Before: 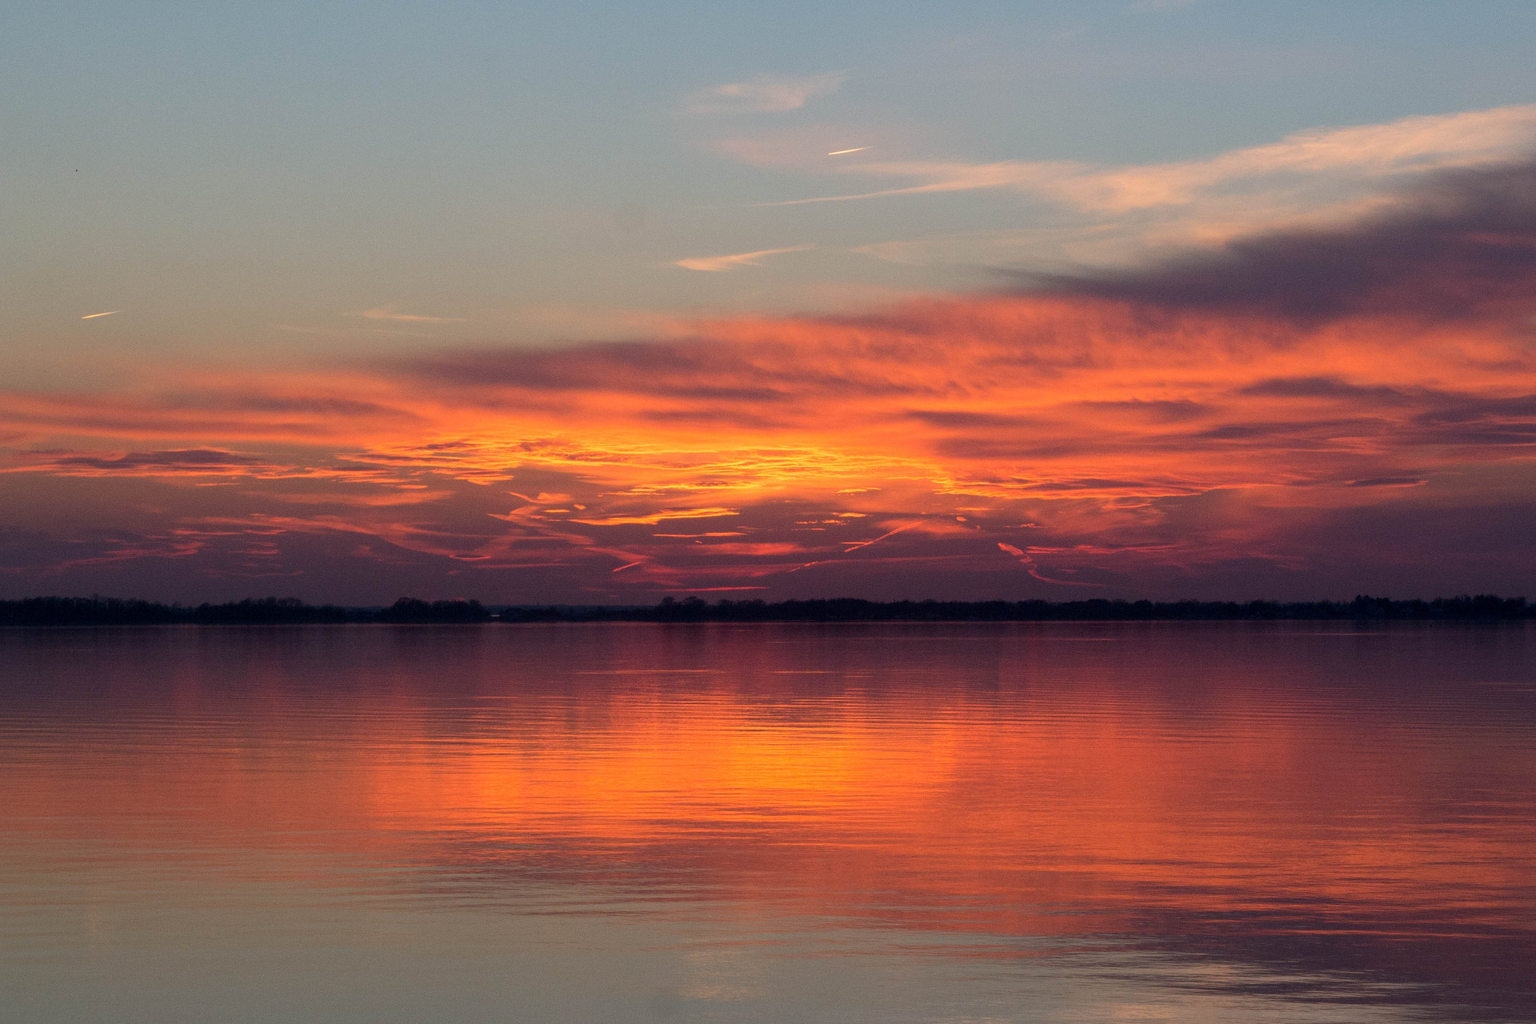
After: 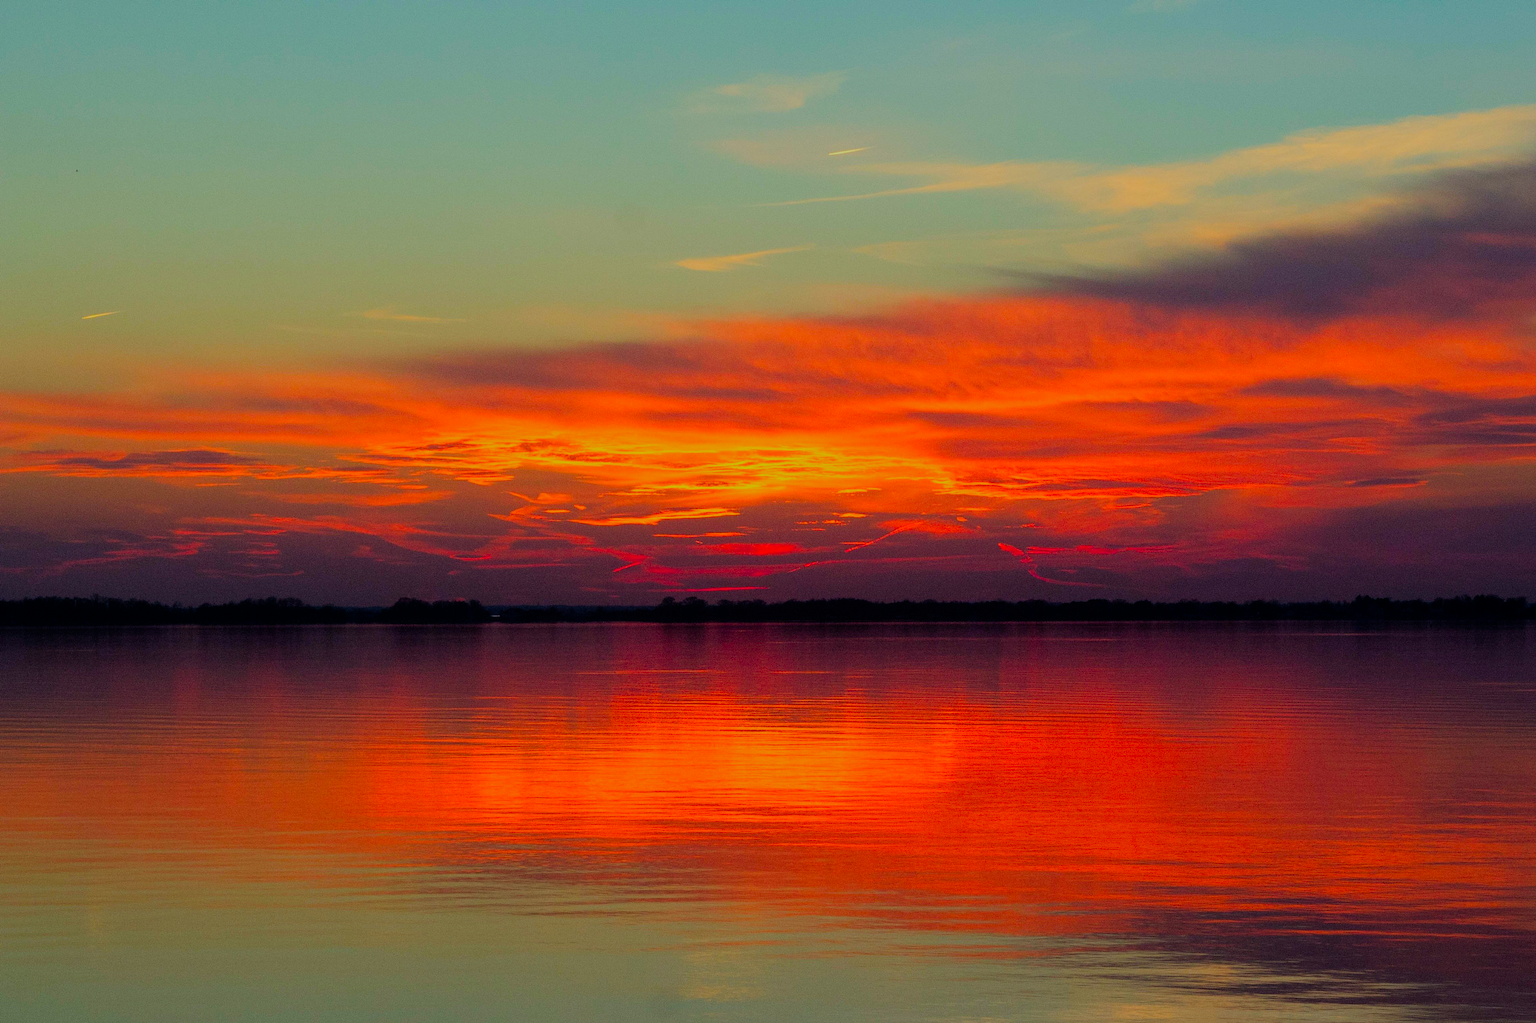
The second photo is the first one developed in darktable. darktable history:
color correction: highlights a* -10.77, highlights b* 9.8, saturation 1.72
filmic rgb: black relative exposure -7.15 EV, white relative exposure 5.36 EV, hardness 3.02
